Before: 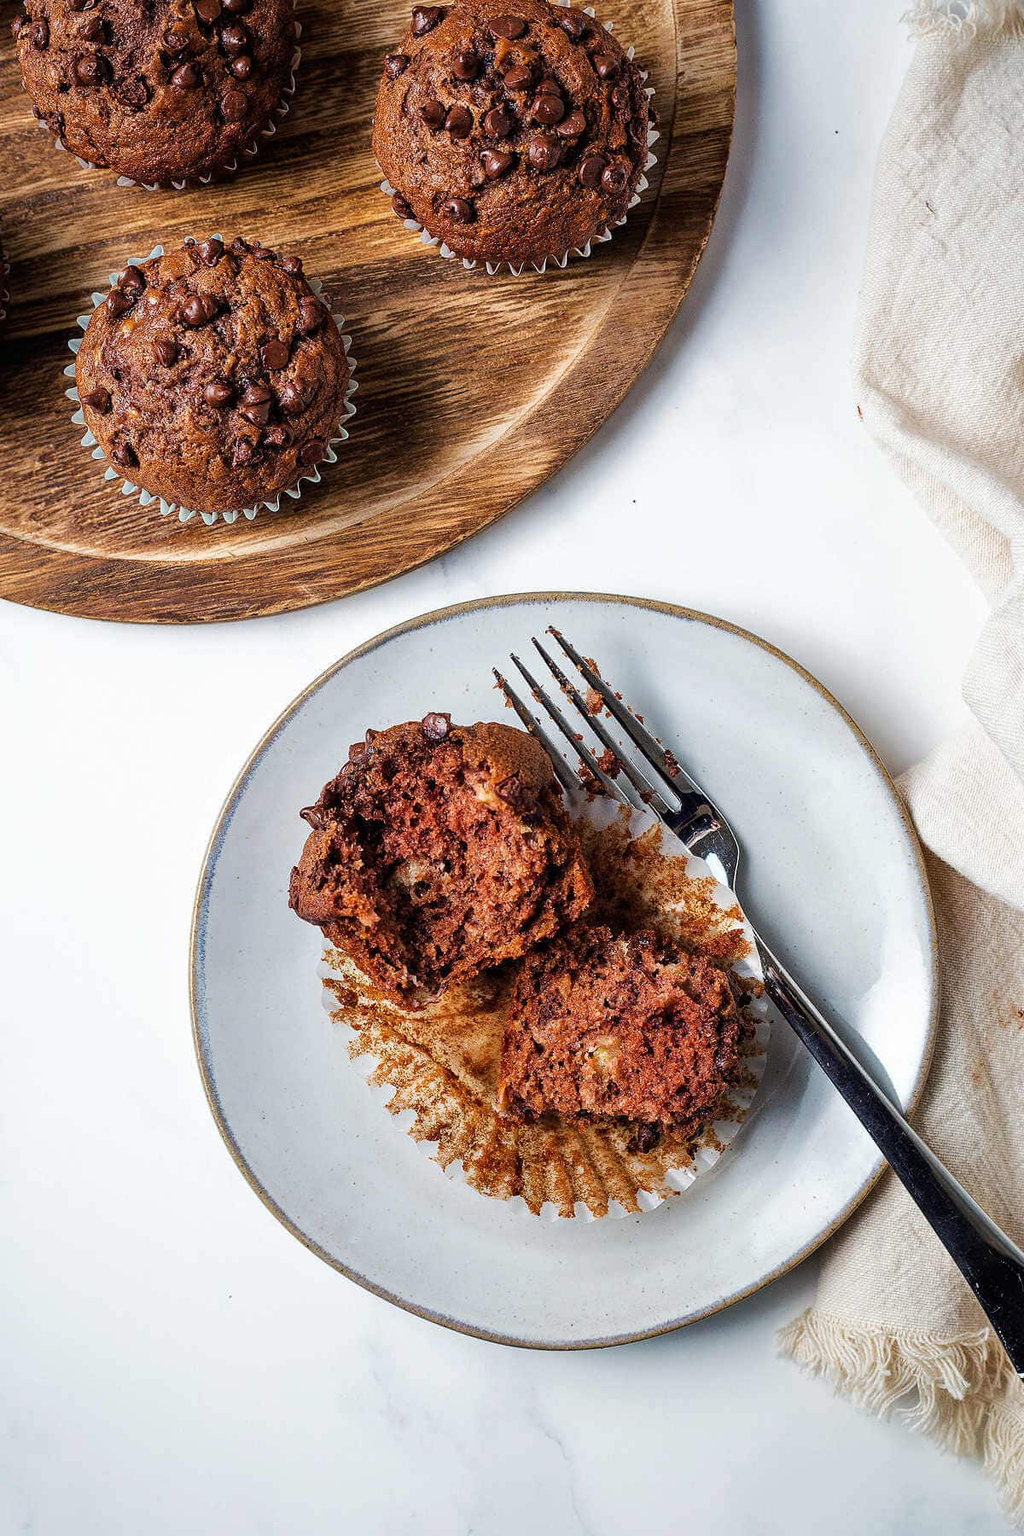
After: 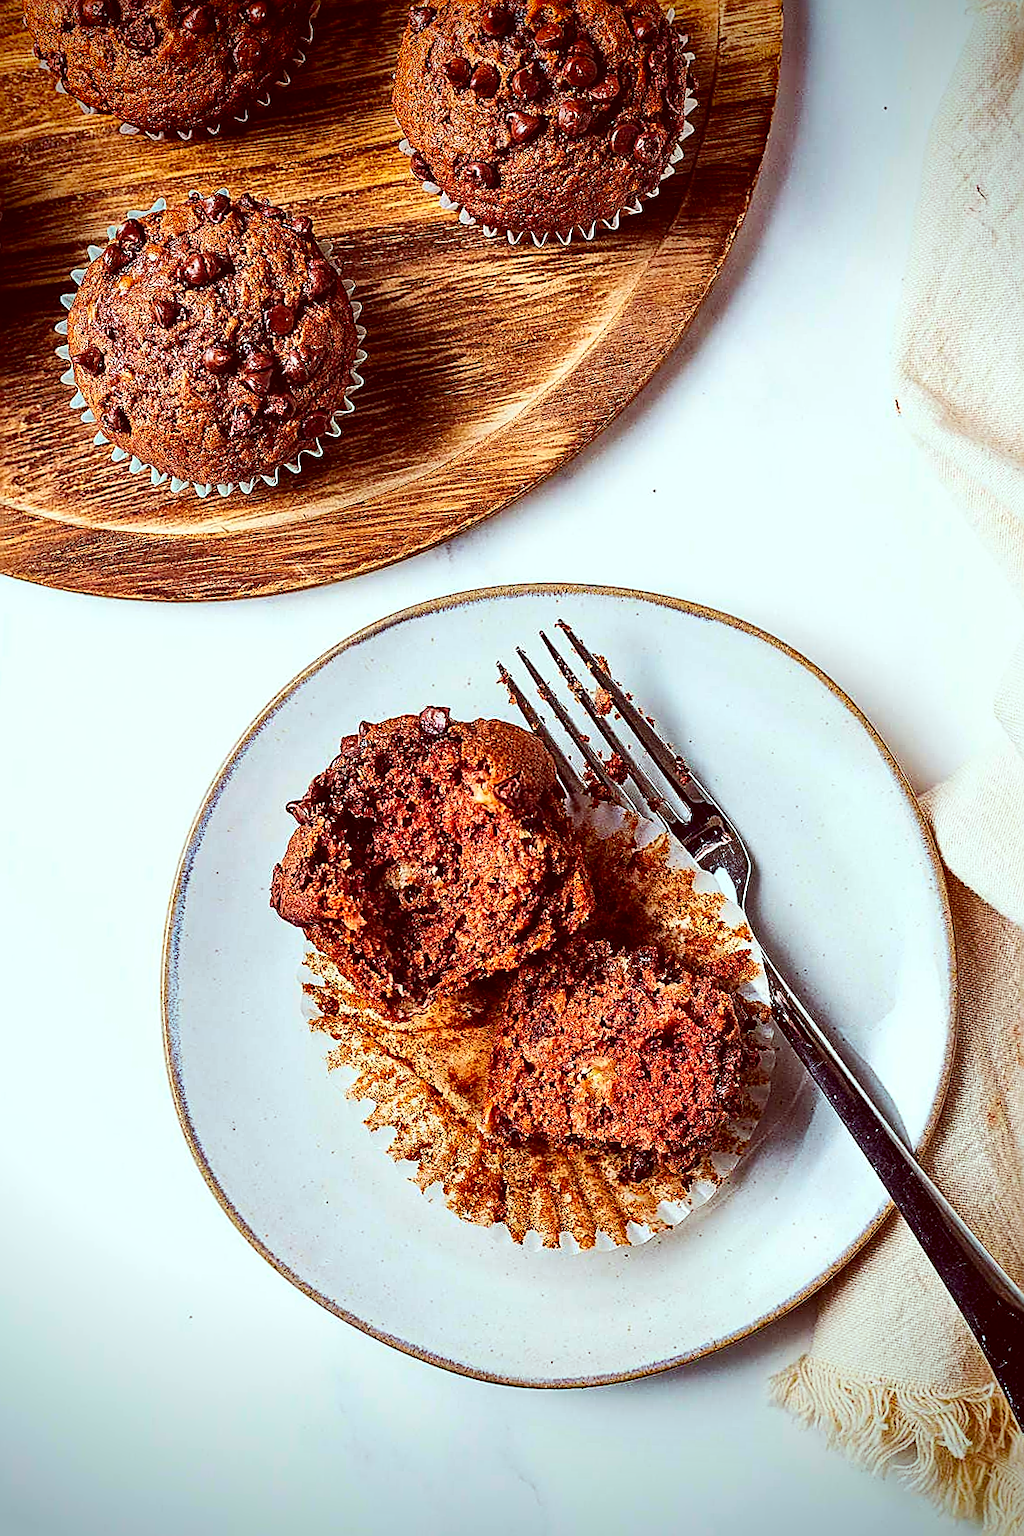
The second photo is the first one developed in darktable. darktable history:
contrast brightness saturation: contrast 0.23, brightness 0.1, saturation 0.29
exposure: black level correction 0, compensate exposure bias true, compensate highlight preservation false
crop and rotate: angle -2.38°
vignetting: fall-off start 88.53%, fall-off radius 44.2%, saturation 0.376, width/height ratio 1.161
color correction: highlights a* -7.23, highlights b* -0.161, shadows a* 20.08, shadows b* 11.73
sharpen: amount 0.901
haze removal: compatibility mode true, adaptive false
